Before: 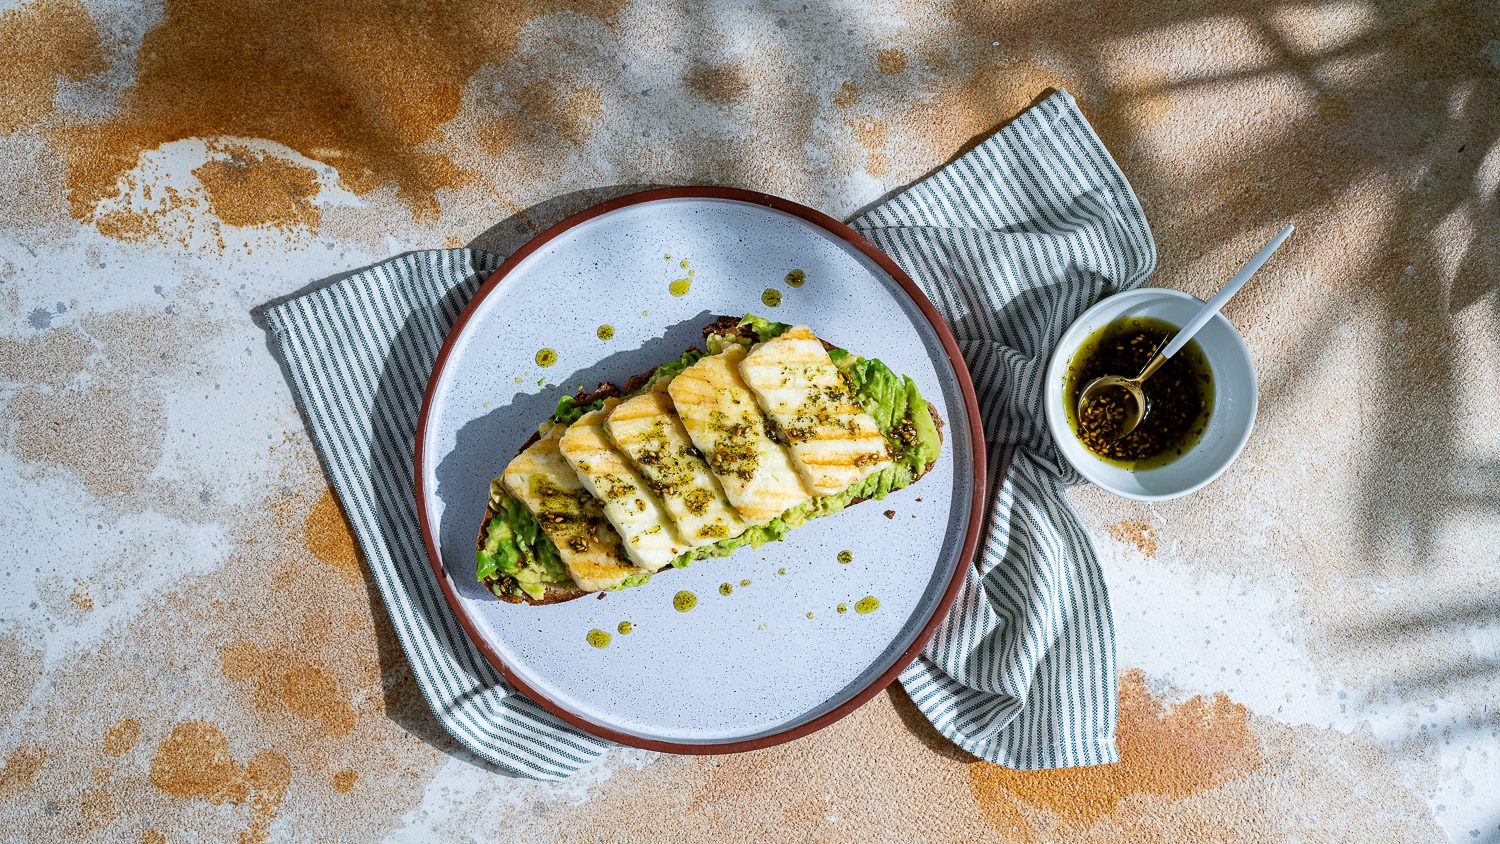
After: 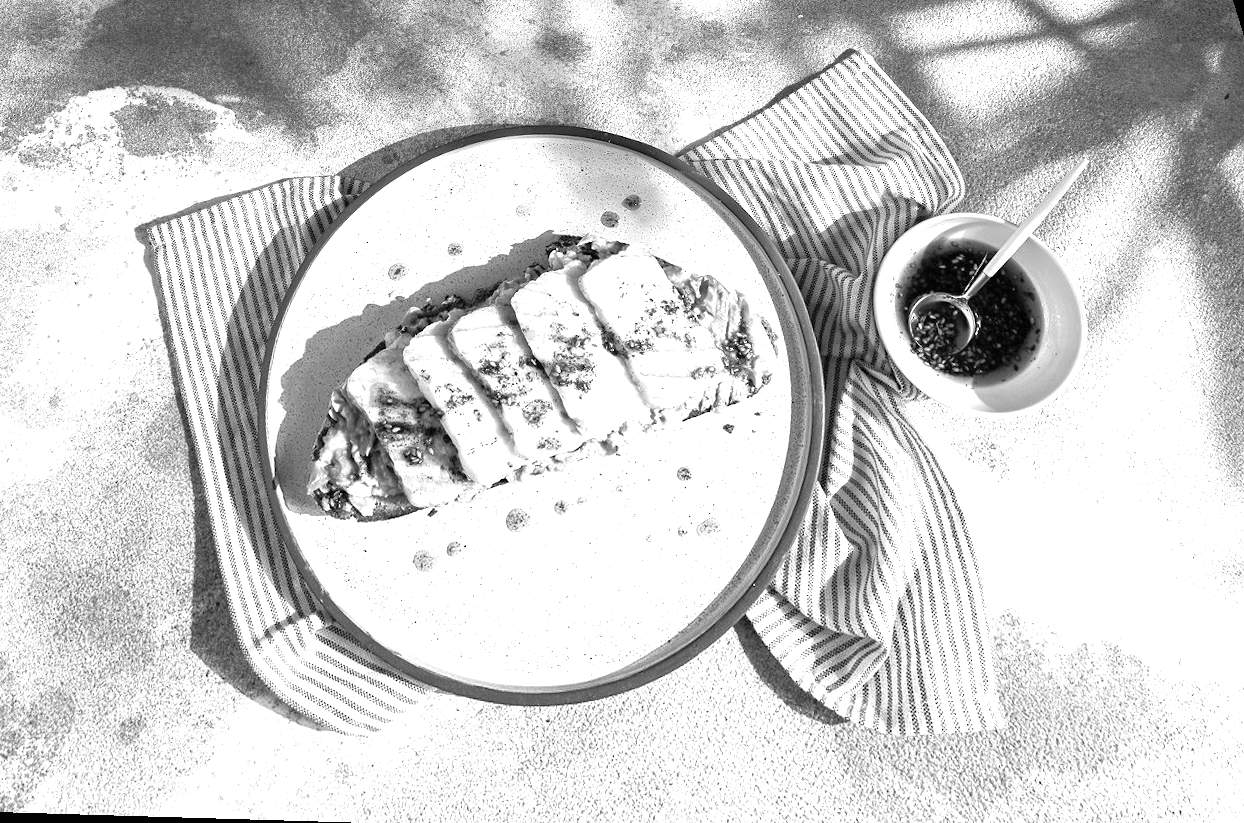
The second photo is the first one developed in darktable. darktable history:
rgb curve: curves: ch0 [(0, 0) (0.053, 0.068) (0.122, 0.128) (1, 1)]
monochrome: on, module defaults
exposure: black level correction 0, exposure 1.1 EV, compensate exposure bias true, compensate highlight preservation false
rotate and perspective: rotation 0.72°, lens shift (vertical) -0.352, lens shift (horizontal) -0.051, crop left 0.152, crop right 0.859, crop top 0.019, crop bottom 0.964
